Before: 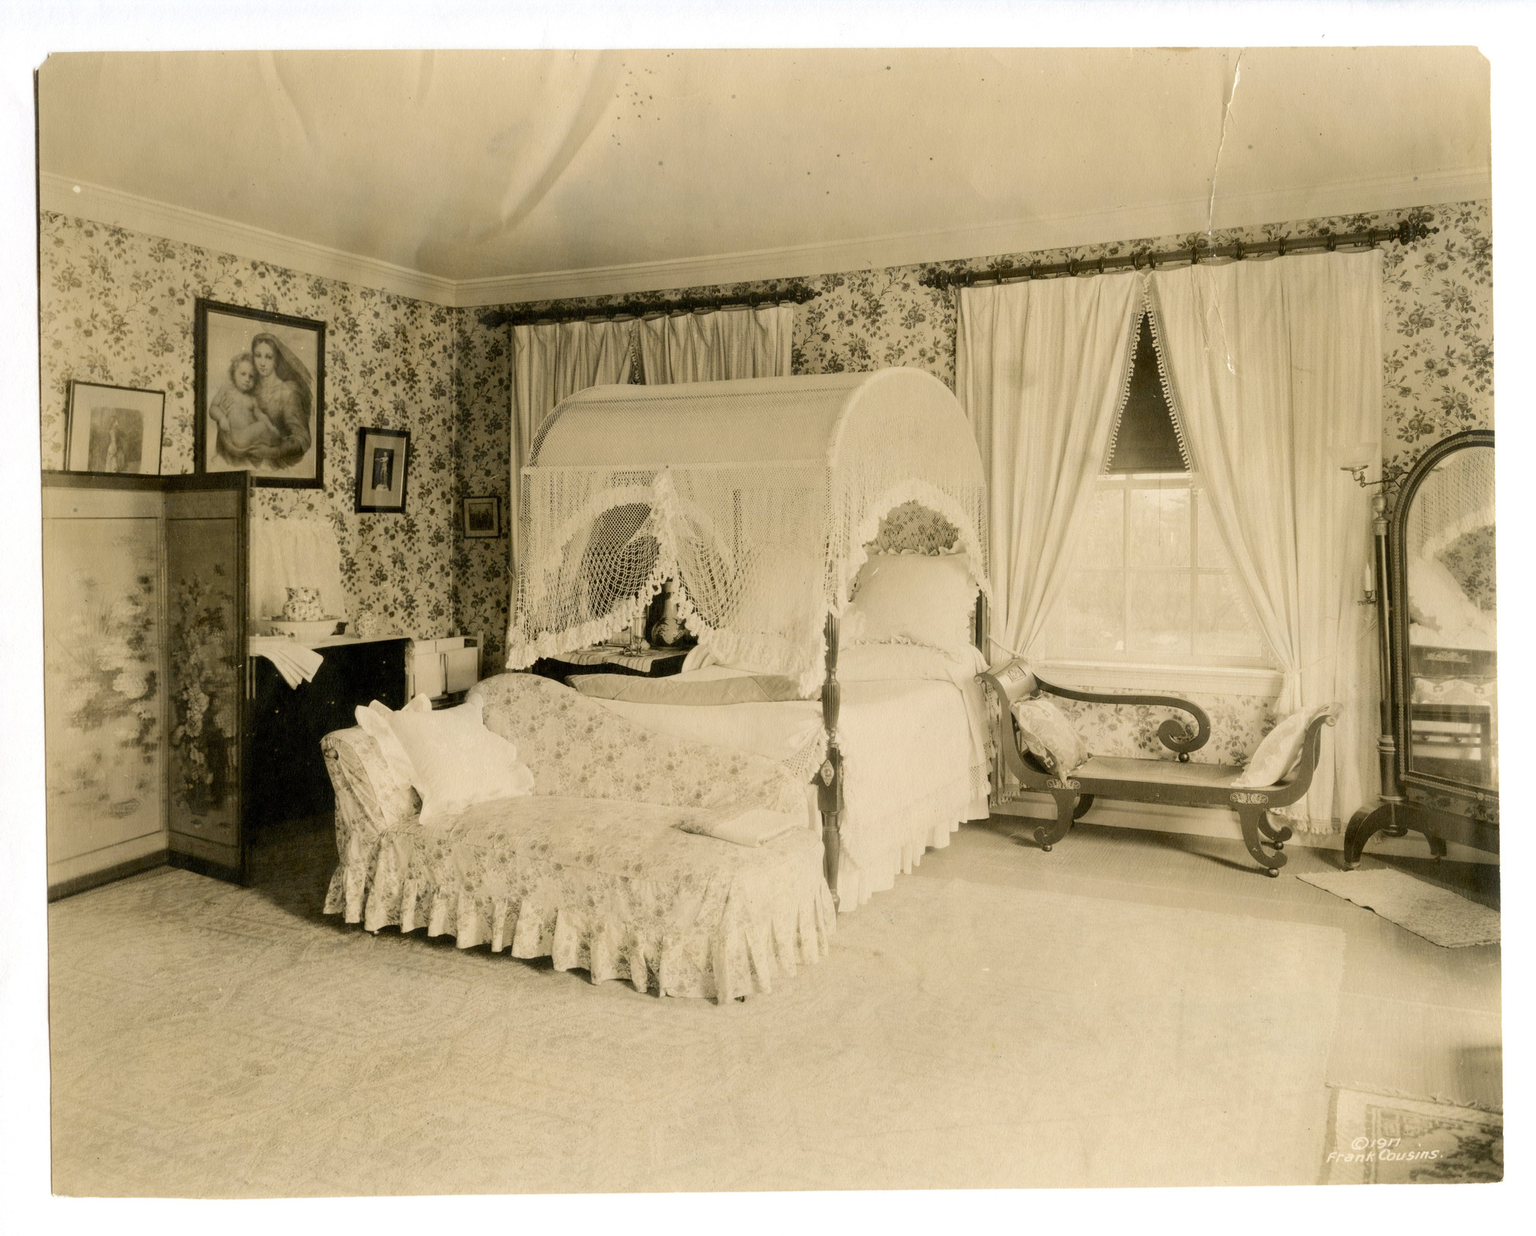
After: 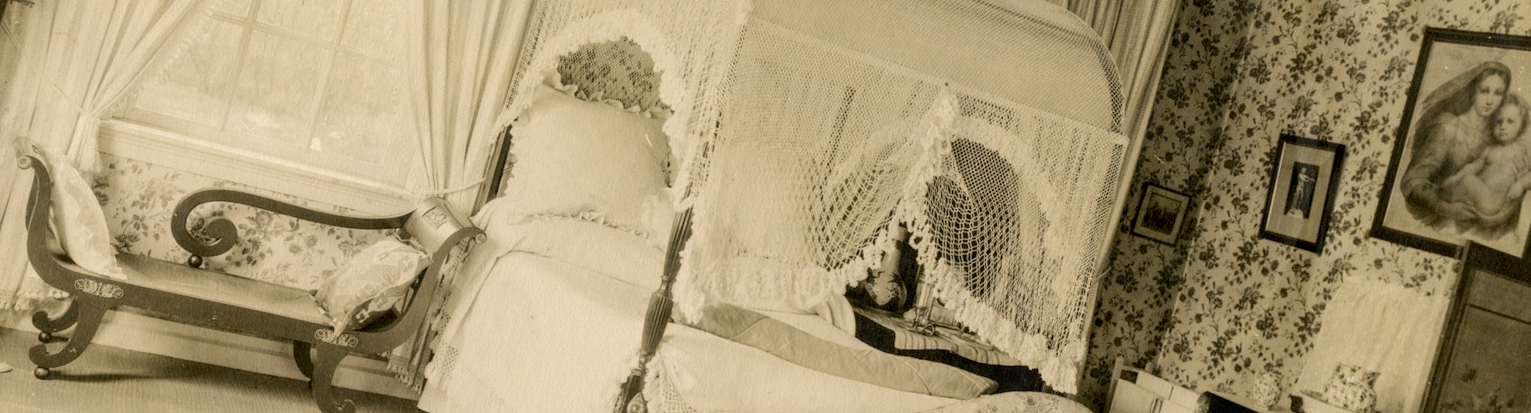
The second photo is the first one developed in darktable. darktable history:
local contrast: on, module defaults
crop and rotate: angle 16.12°, top 30.835%, bottom 35.653%
